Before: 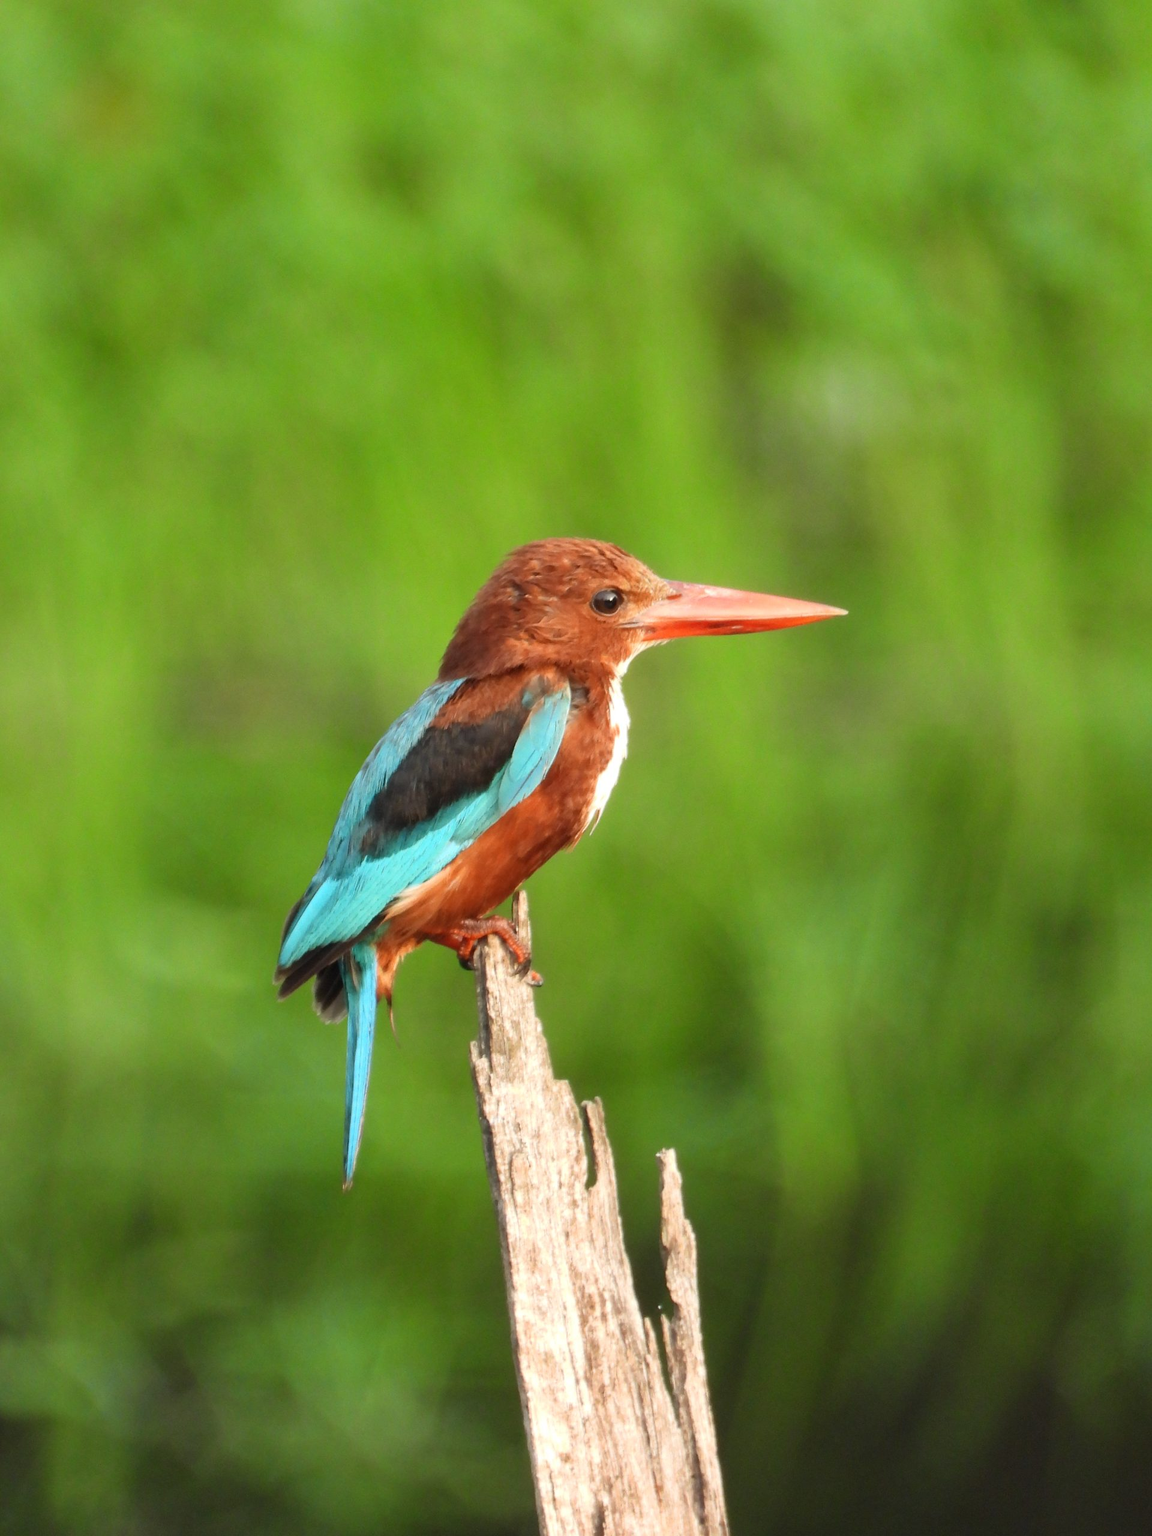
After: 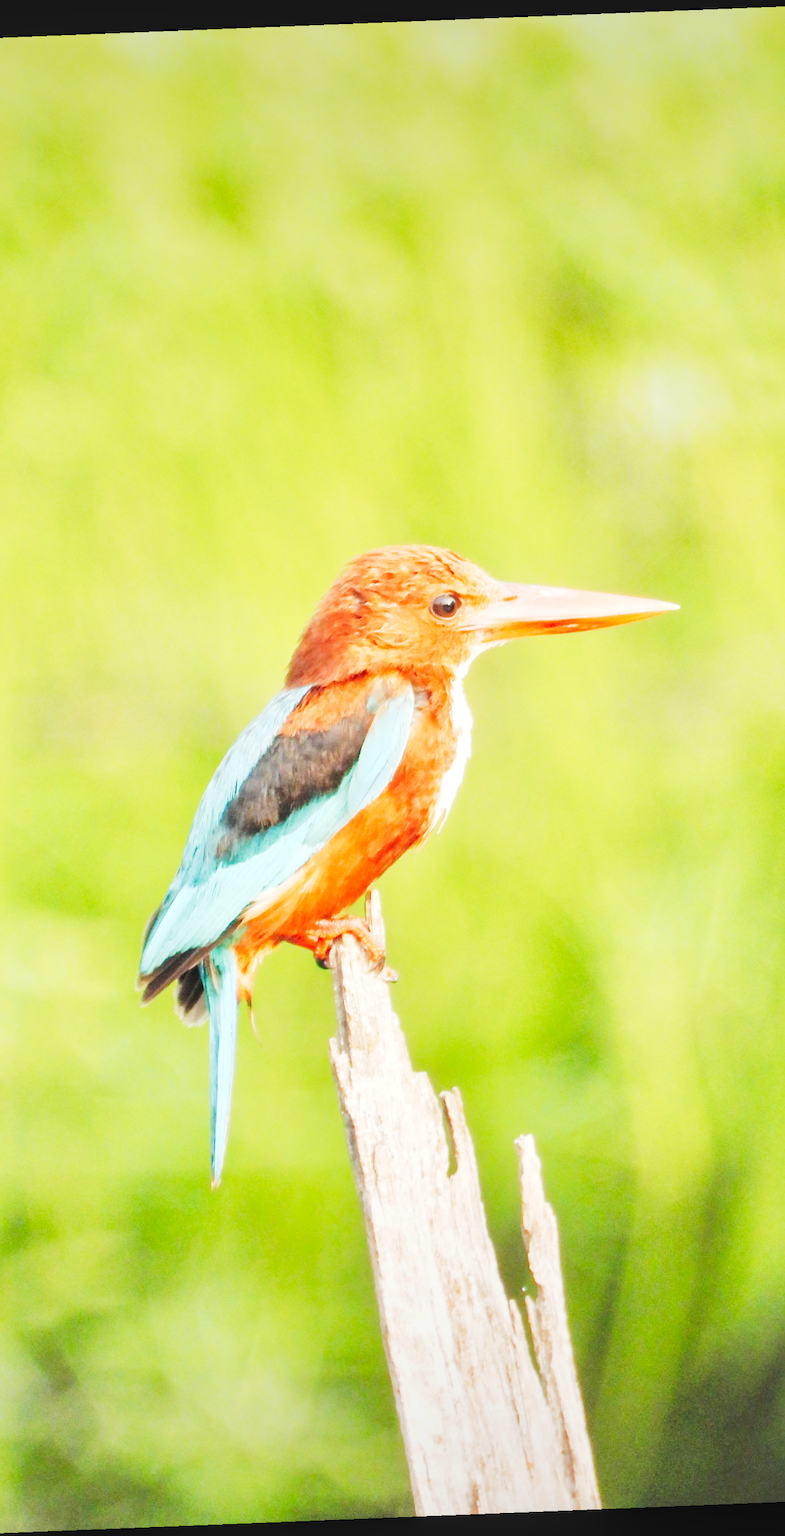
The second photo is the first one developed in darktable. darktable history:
tone curve: curves: ch0 [(0, 0) (0.003, 0.004) (0.011, 0.015) (0.025, 0.034) (0.044, 0.061) (0.069, 0.095) (0.1, 0.137) (0.136, 0.186) (0.177, 0.243) (0.224, 0.307) (0.277, 0.416) (0.335, 0.533) (0.399, 0.641) (0.468, 0.748) (0.543, 0.829) (0.623, 0.886) (0.709, 0.924) (0.801, 0.951) (0.898, 0.975) (1, 1)], preserve colors none
tone equalizer: -7 EV 0.15 EV, -6 EV 0.6 EV, -5 EV 1.15 EV, -4 EV 1.33 EV, -3 EV 1.15 EV, -2 EV 0.6 EV, -1 EV 0.15 EV, mask exposure compensation -0.5 EV
rotate and perspective: rotation -2.29°, automatic cropping off
local contrast: detail 110%
crop and rotate: left 14.292%, right 19.041%
